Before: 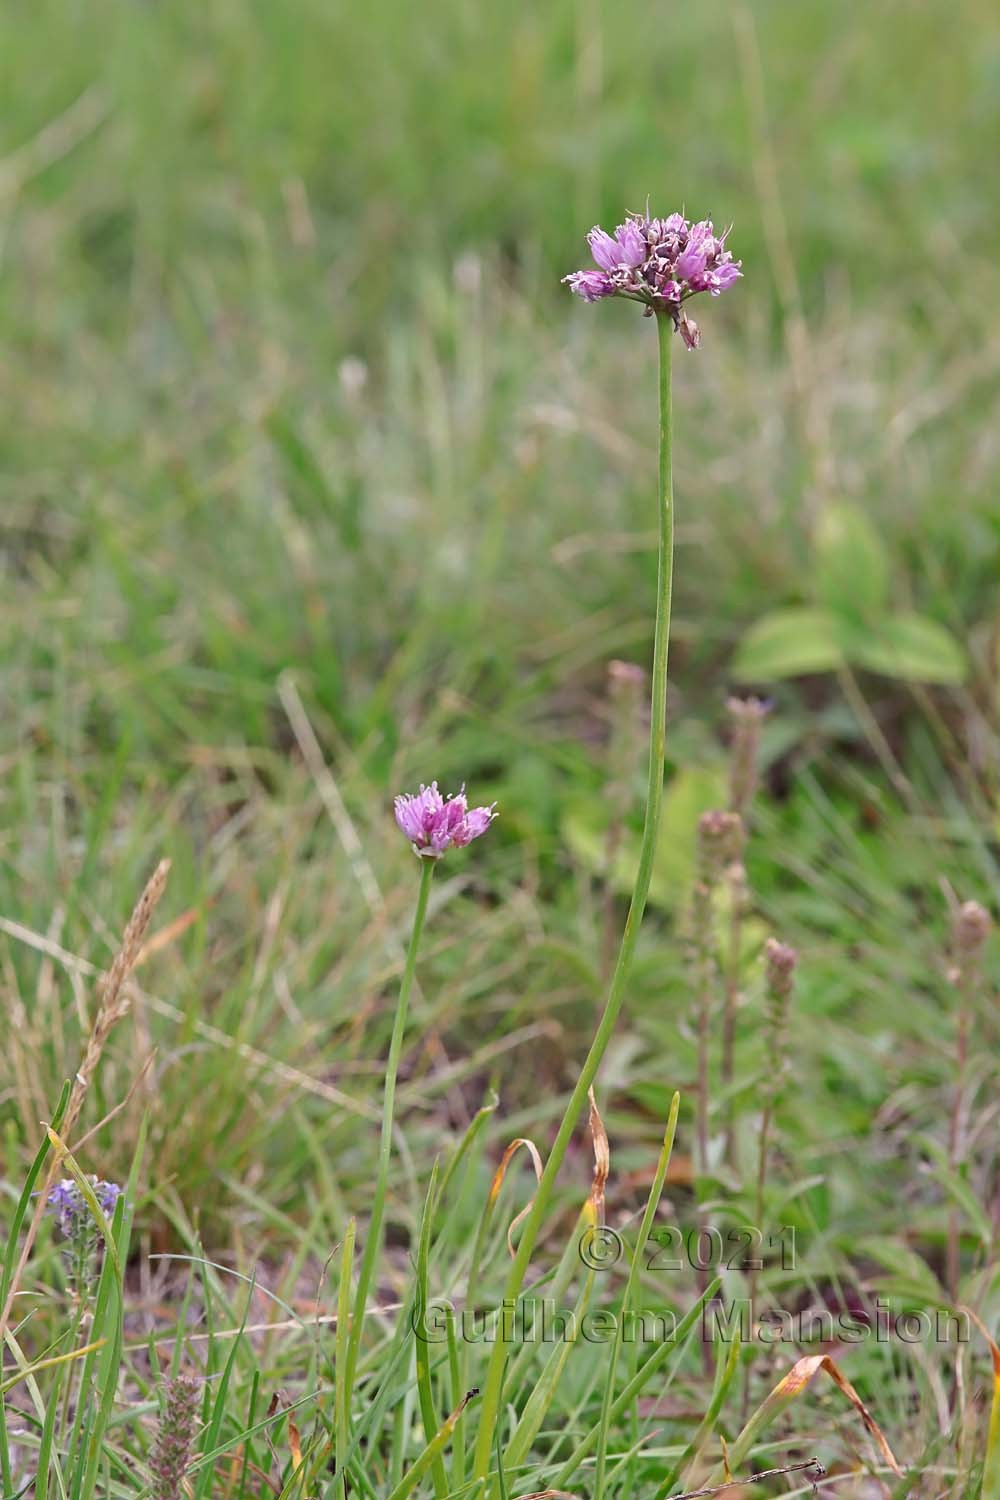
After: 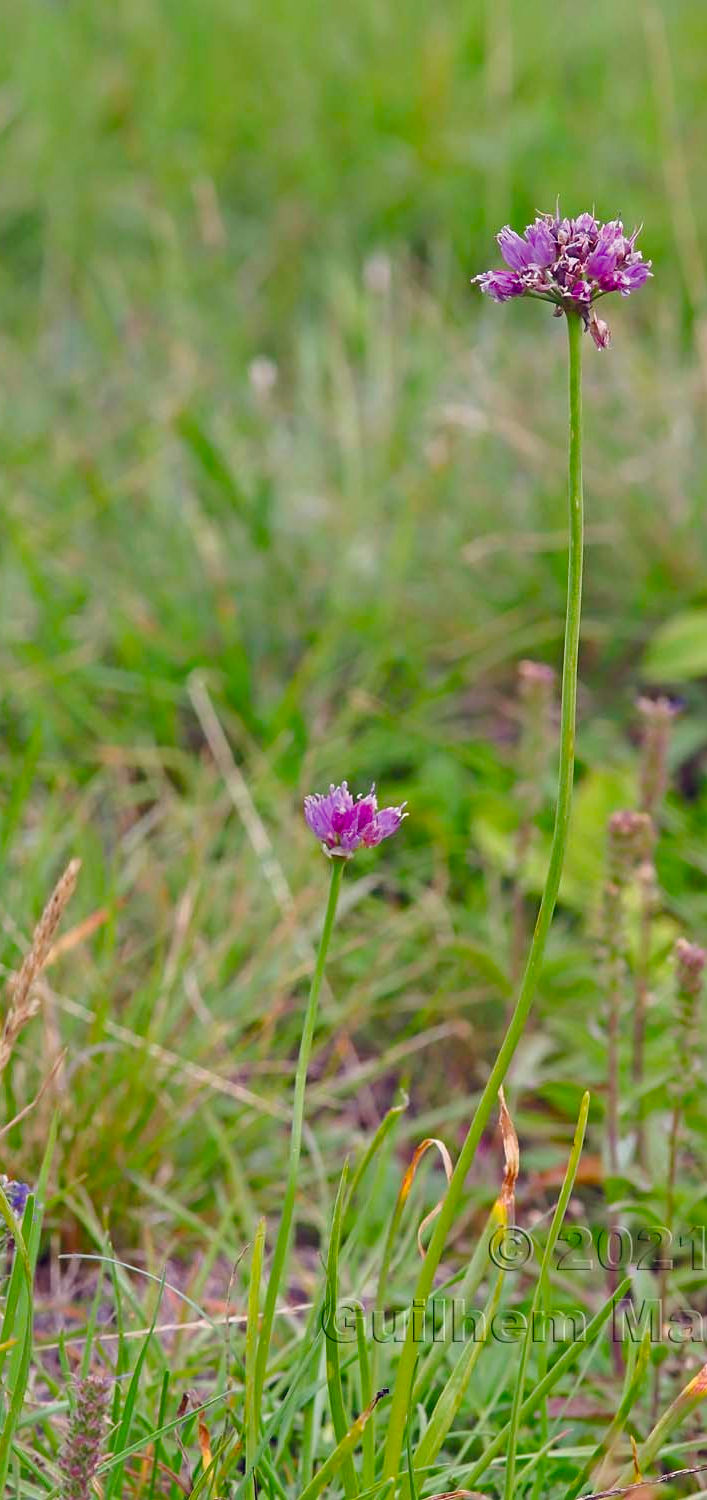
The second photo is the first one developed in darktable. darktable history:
tone equalizer: mask exposure compensation -0.513 EV
crop and rotate: left 9.039%, right 20.226%
color zones: curves: ch0 [(0, 0.497) (0.143, 0.5) (0.286, 0.5) (0.429, 0.483) (0.571, 0.116) (0.714, -0.006) (0.857, 0.28) (1, 0.497)]
color balance rgb: power › chroma 0.502%, power › hue 262.15°, global offset › chroma 0.099%, global offset › hue 249.95°, linear chroma grading › global chroma 14.563%, perceptual saturation grading › global saturation 20%, perceptual saturation grading › highlights -25.464%, perceptual saturation grading › shadows 24.514%, global vibrance 30.259%
